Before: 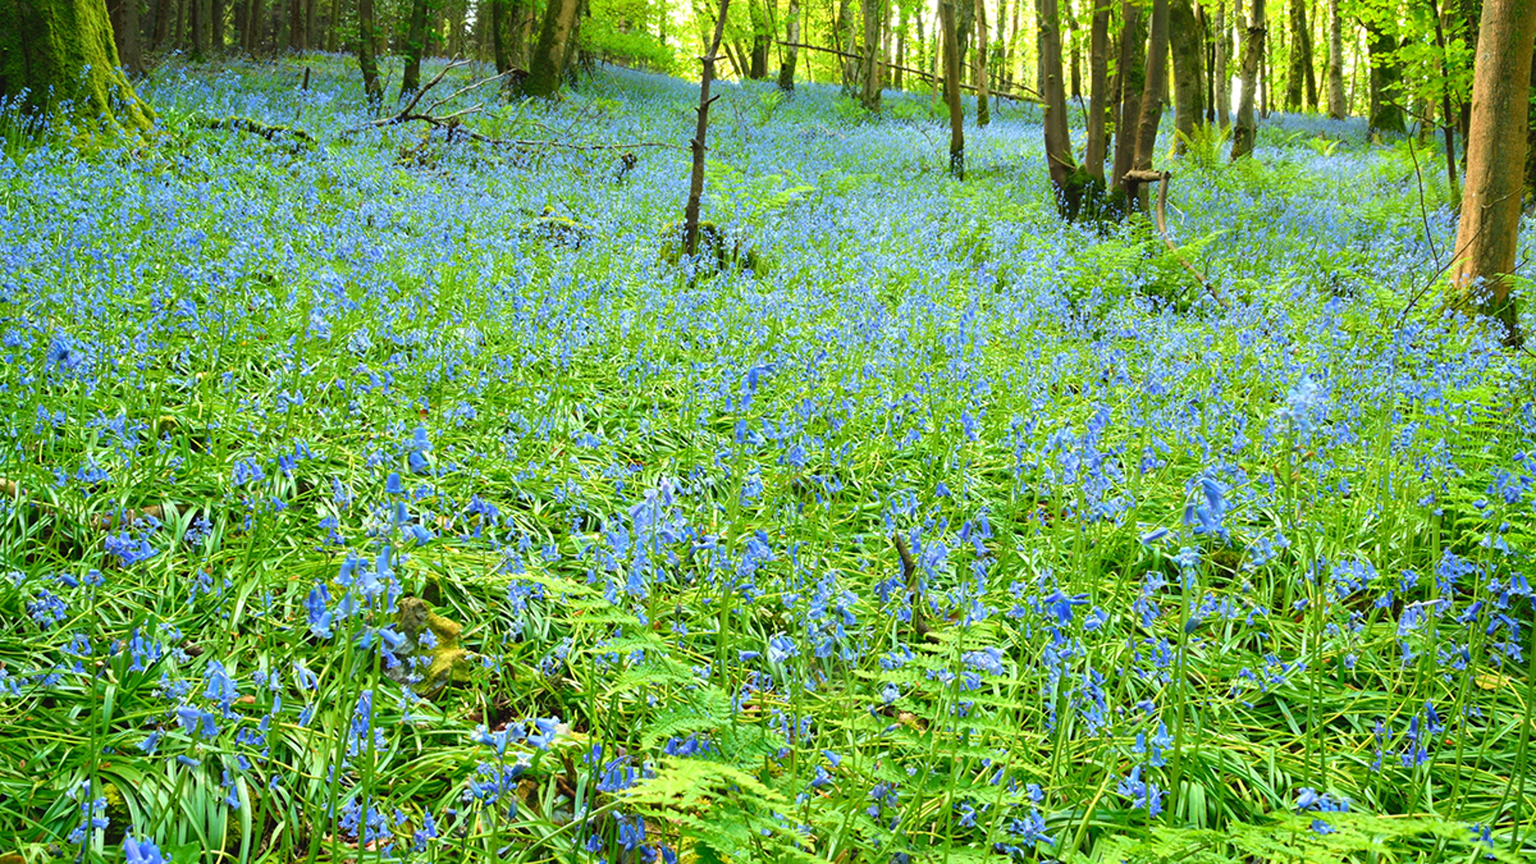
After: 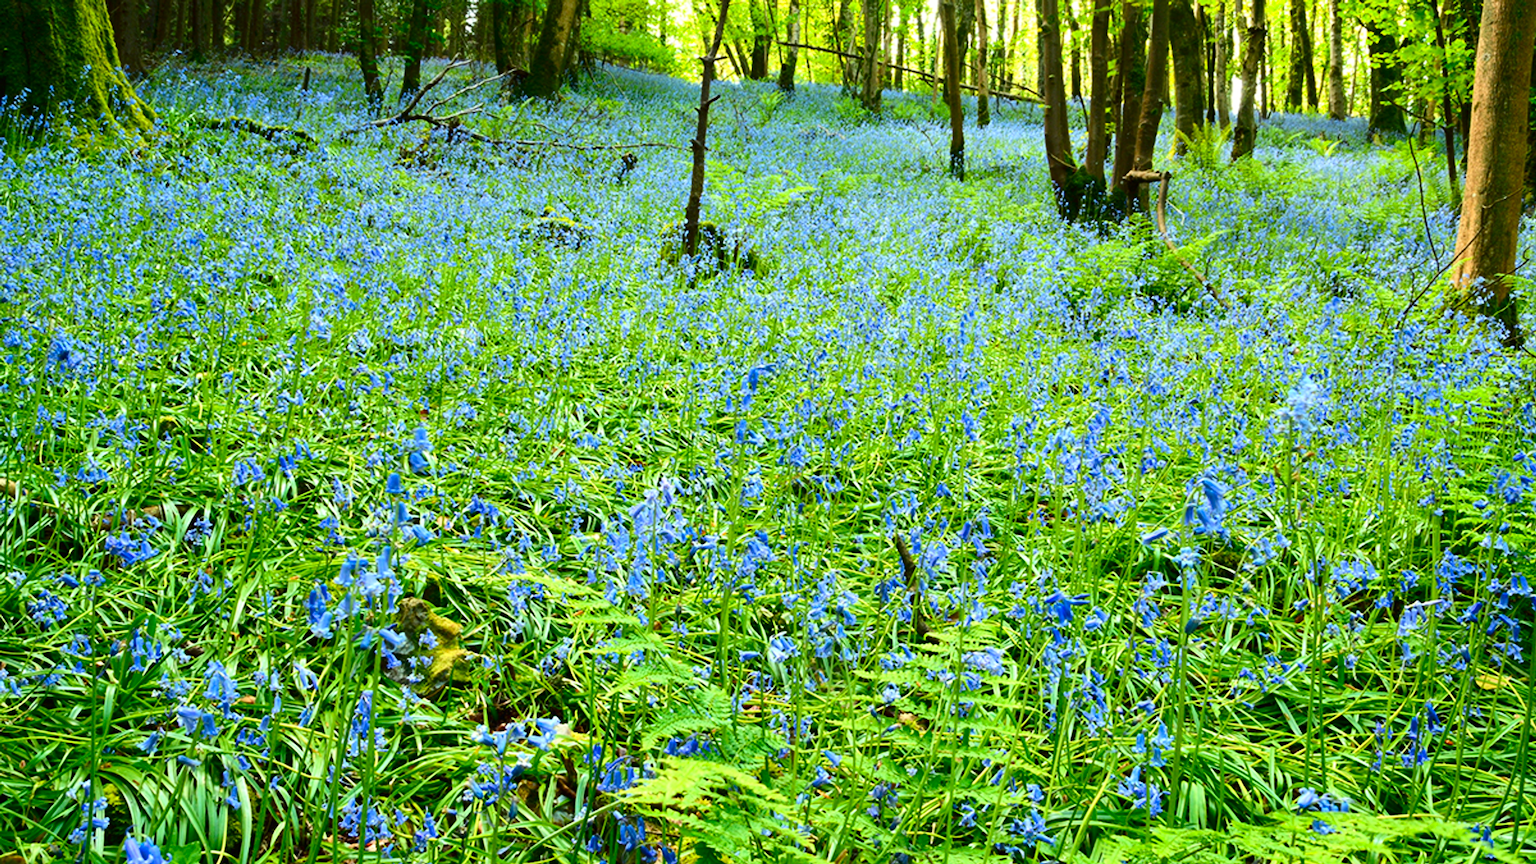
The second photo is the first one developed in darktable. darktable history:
contrast brightness saturation: contrast 0.203, brightness -0.108, saturation 0.097
